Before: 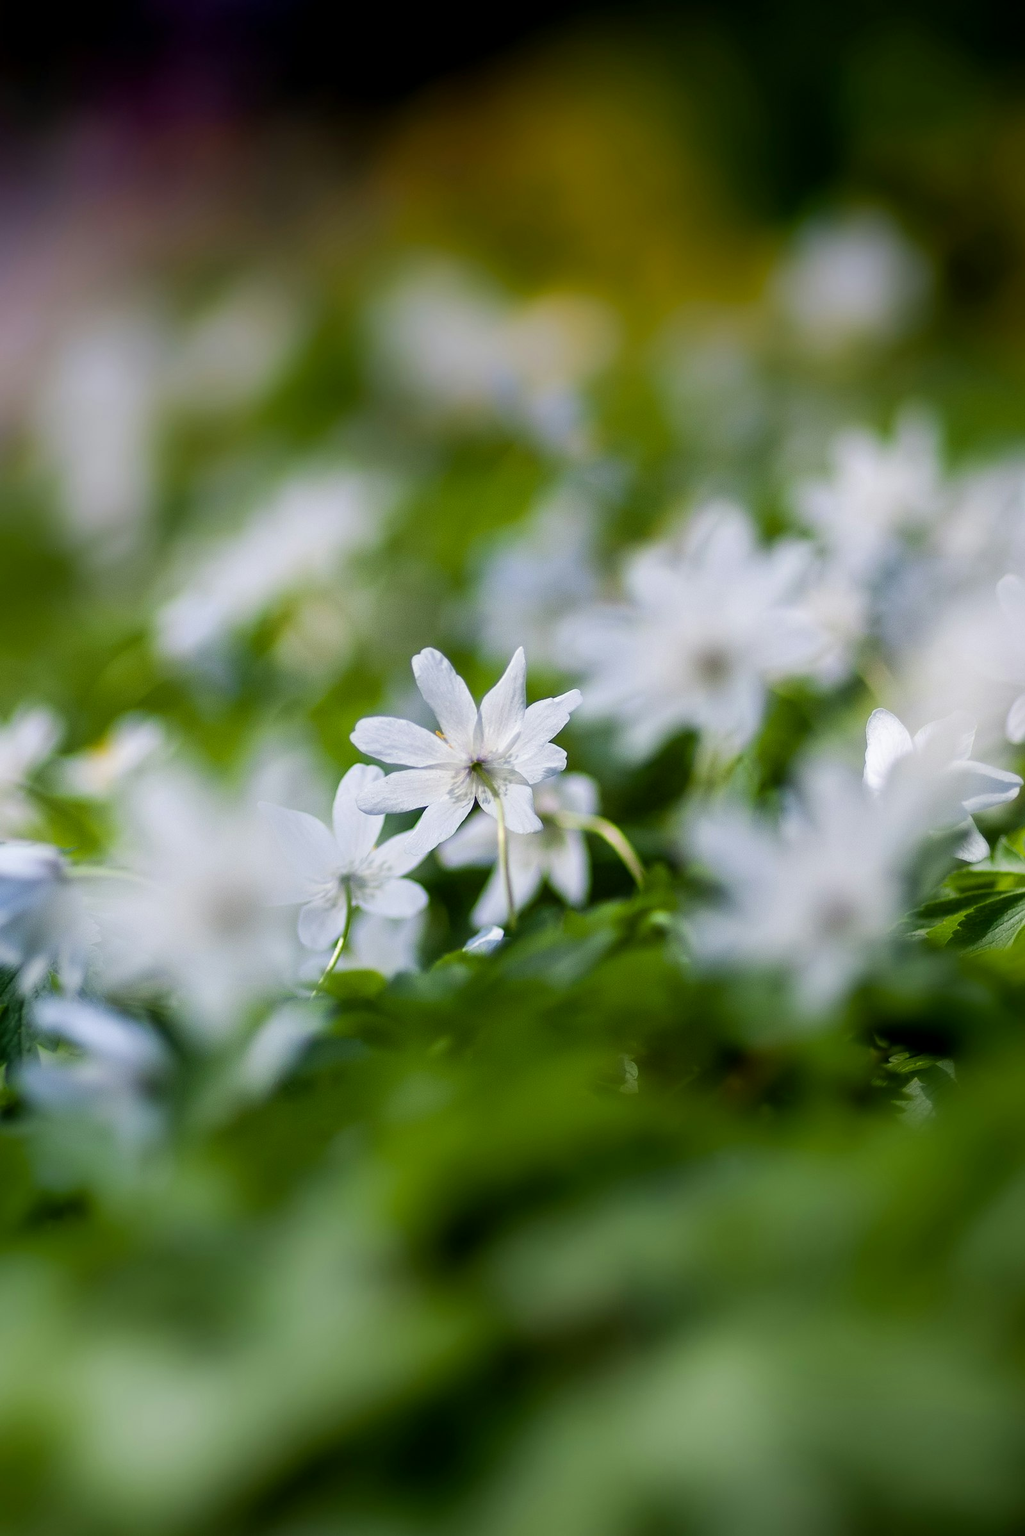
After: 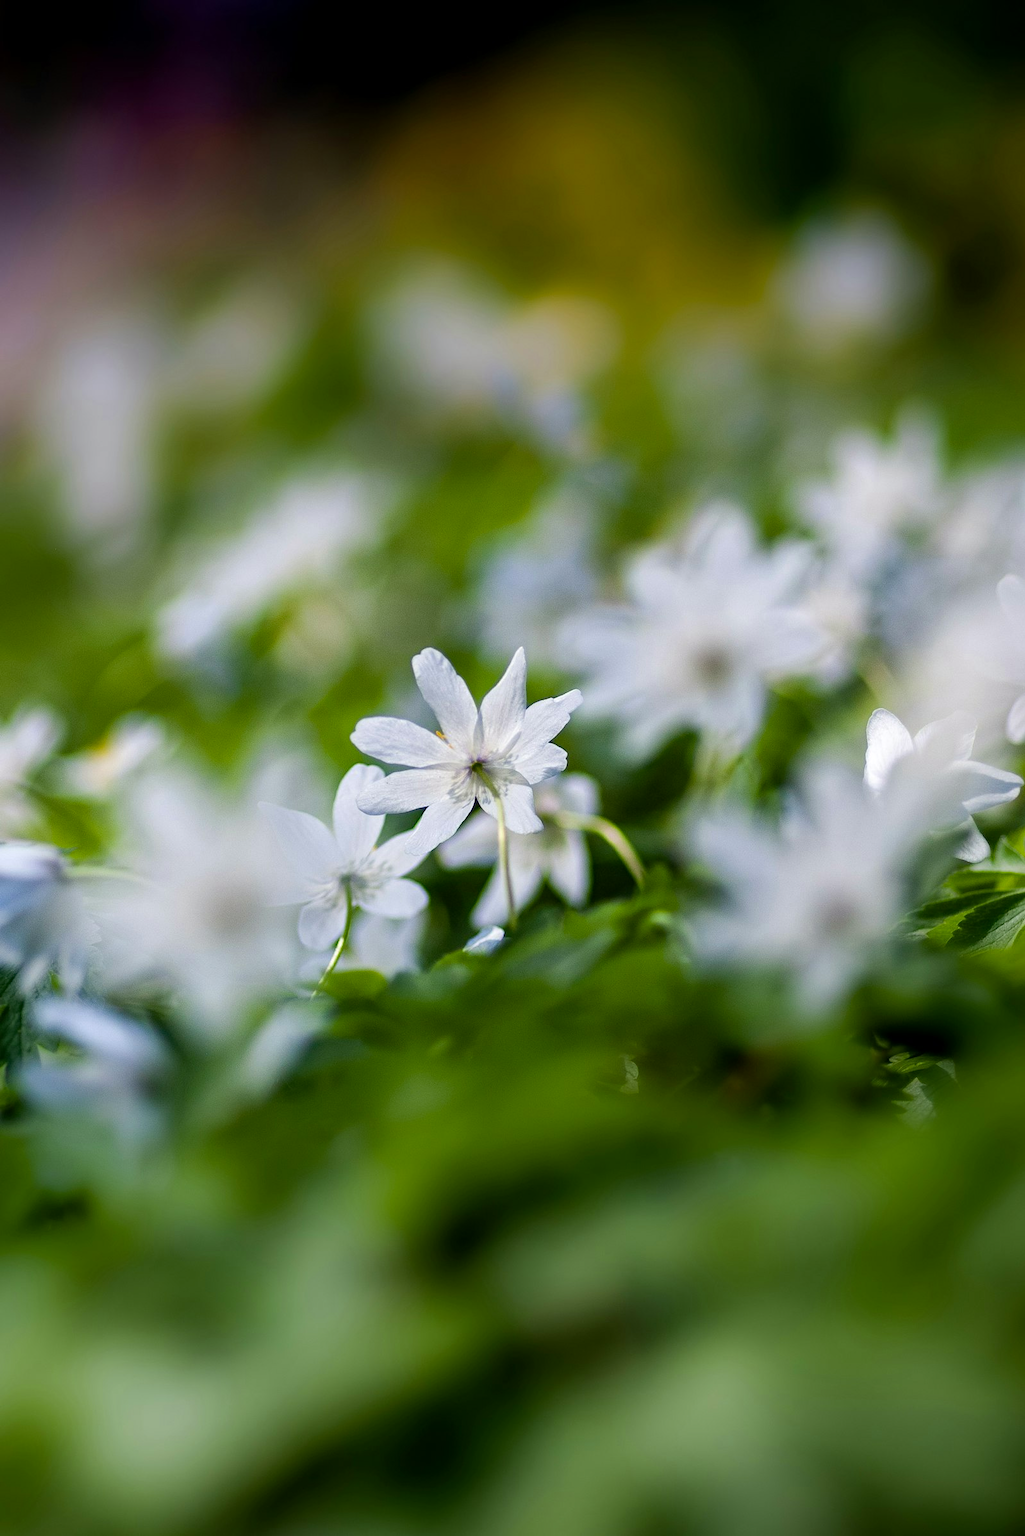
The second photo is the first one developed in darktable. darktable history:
tone equalizer: -8 EV 0.04 EV
haze removal: compatibility mode true, adaptive false
